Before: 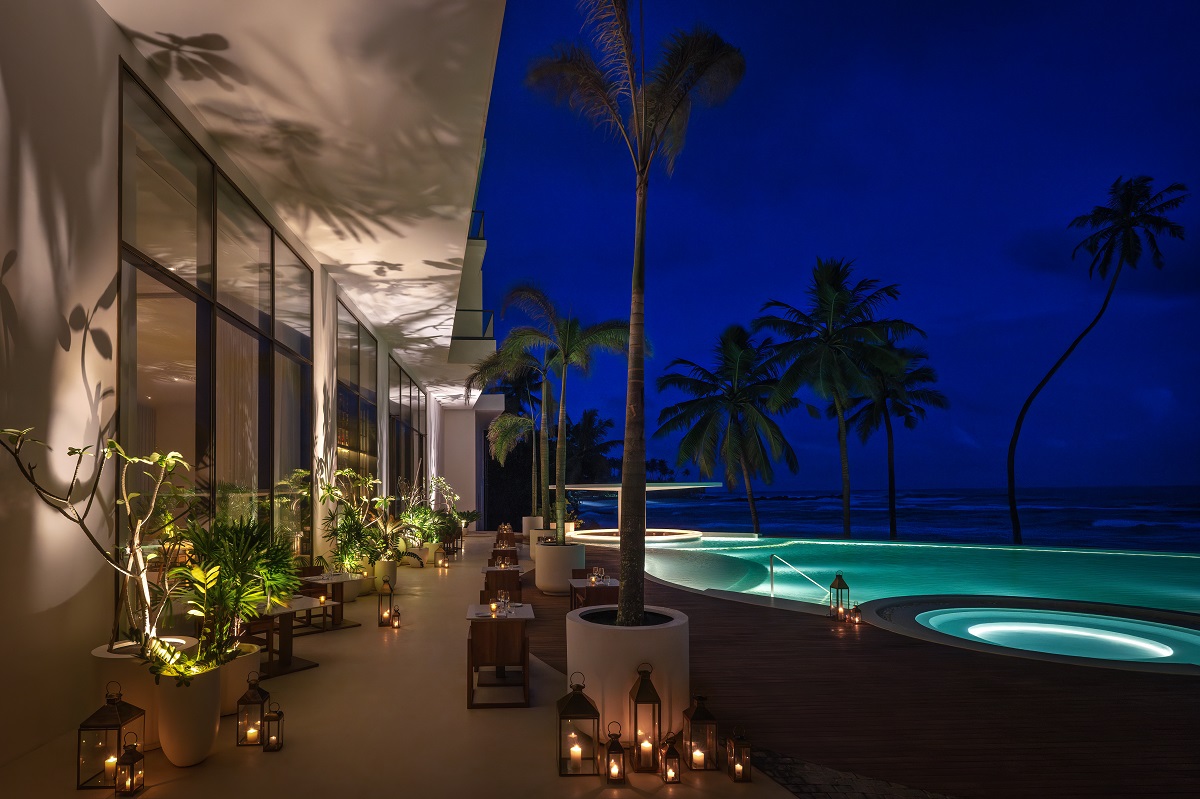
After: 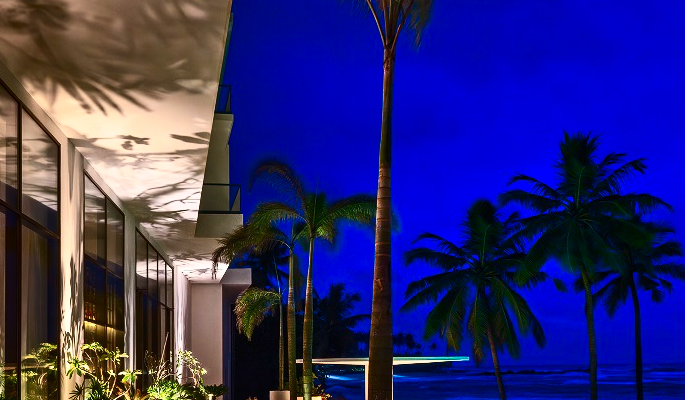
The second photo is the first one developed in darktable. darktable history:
contrast brightness saturation: contrast 0.399, brightness 0.04, saturation 0.249
shadows and highlights: low approximation 0.01, soften with gaussian
crop: left 21.134%, top 15.771%, right 21.716%, bottom 34.119%
